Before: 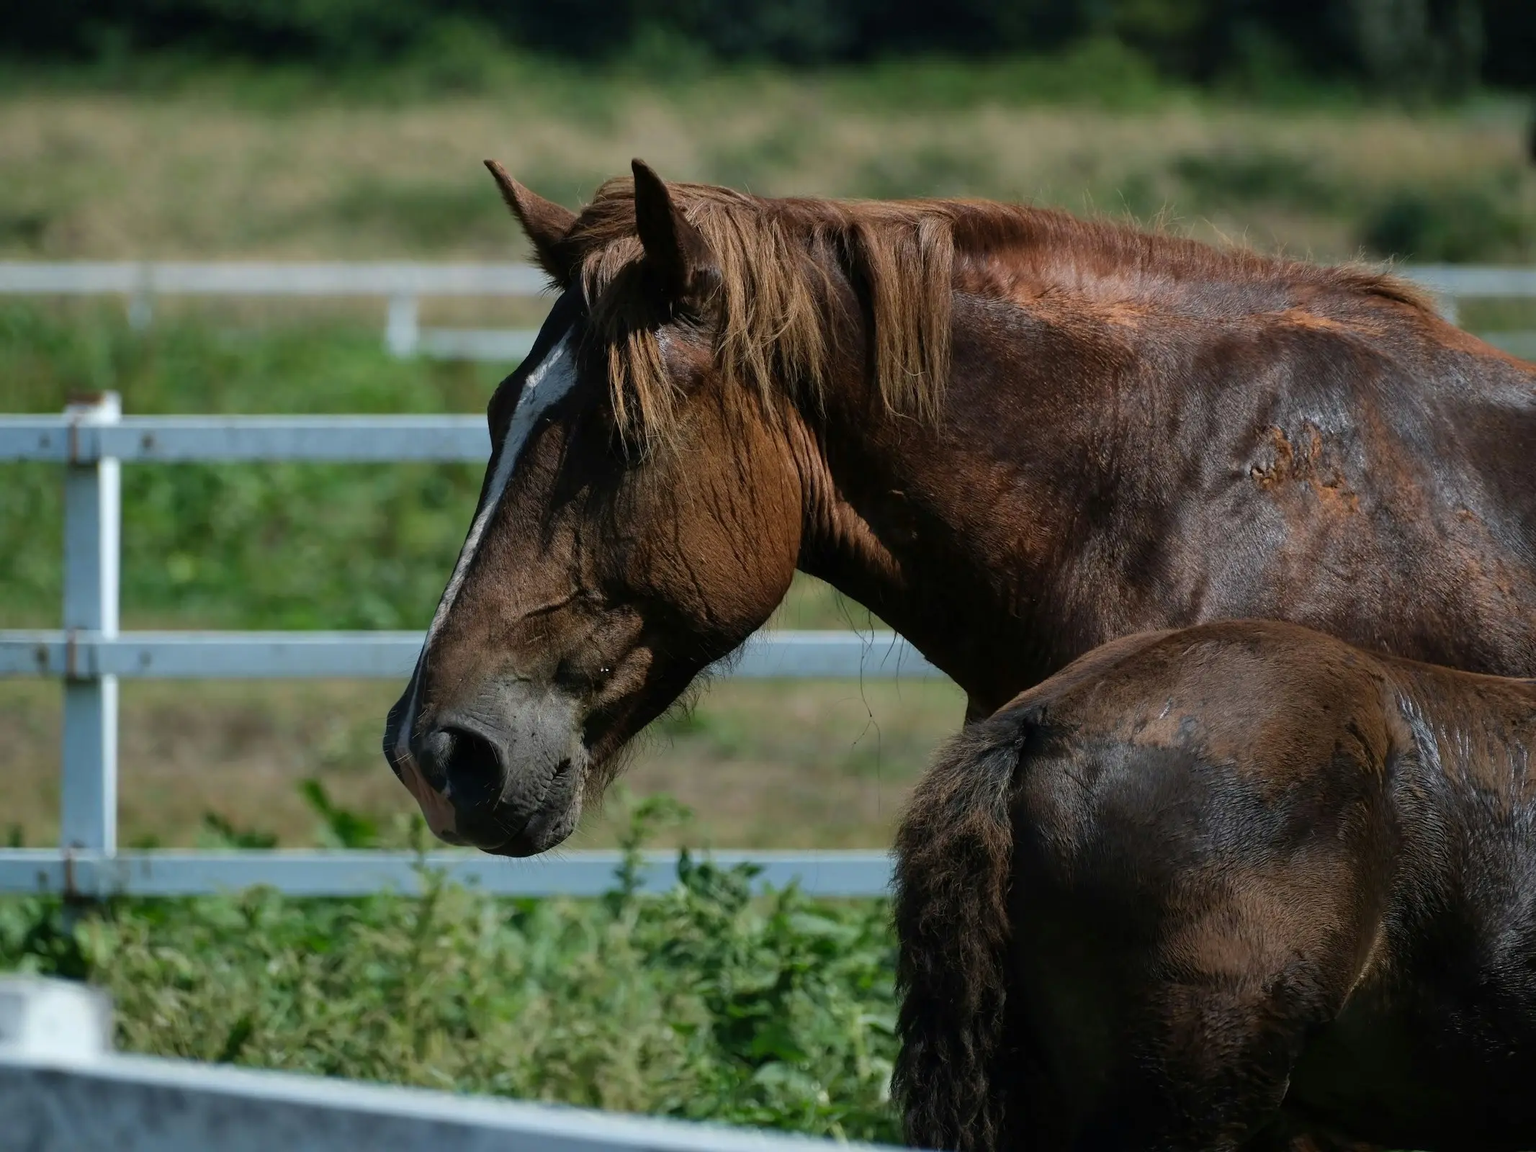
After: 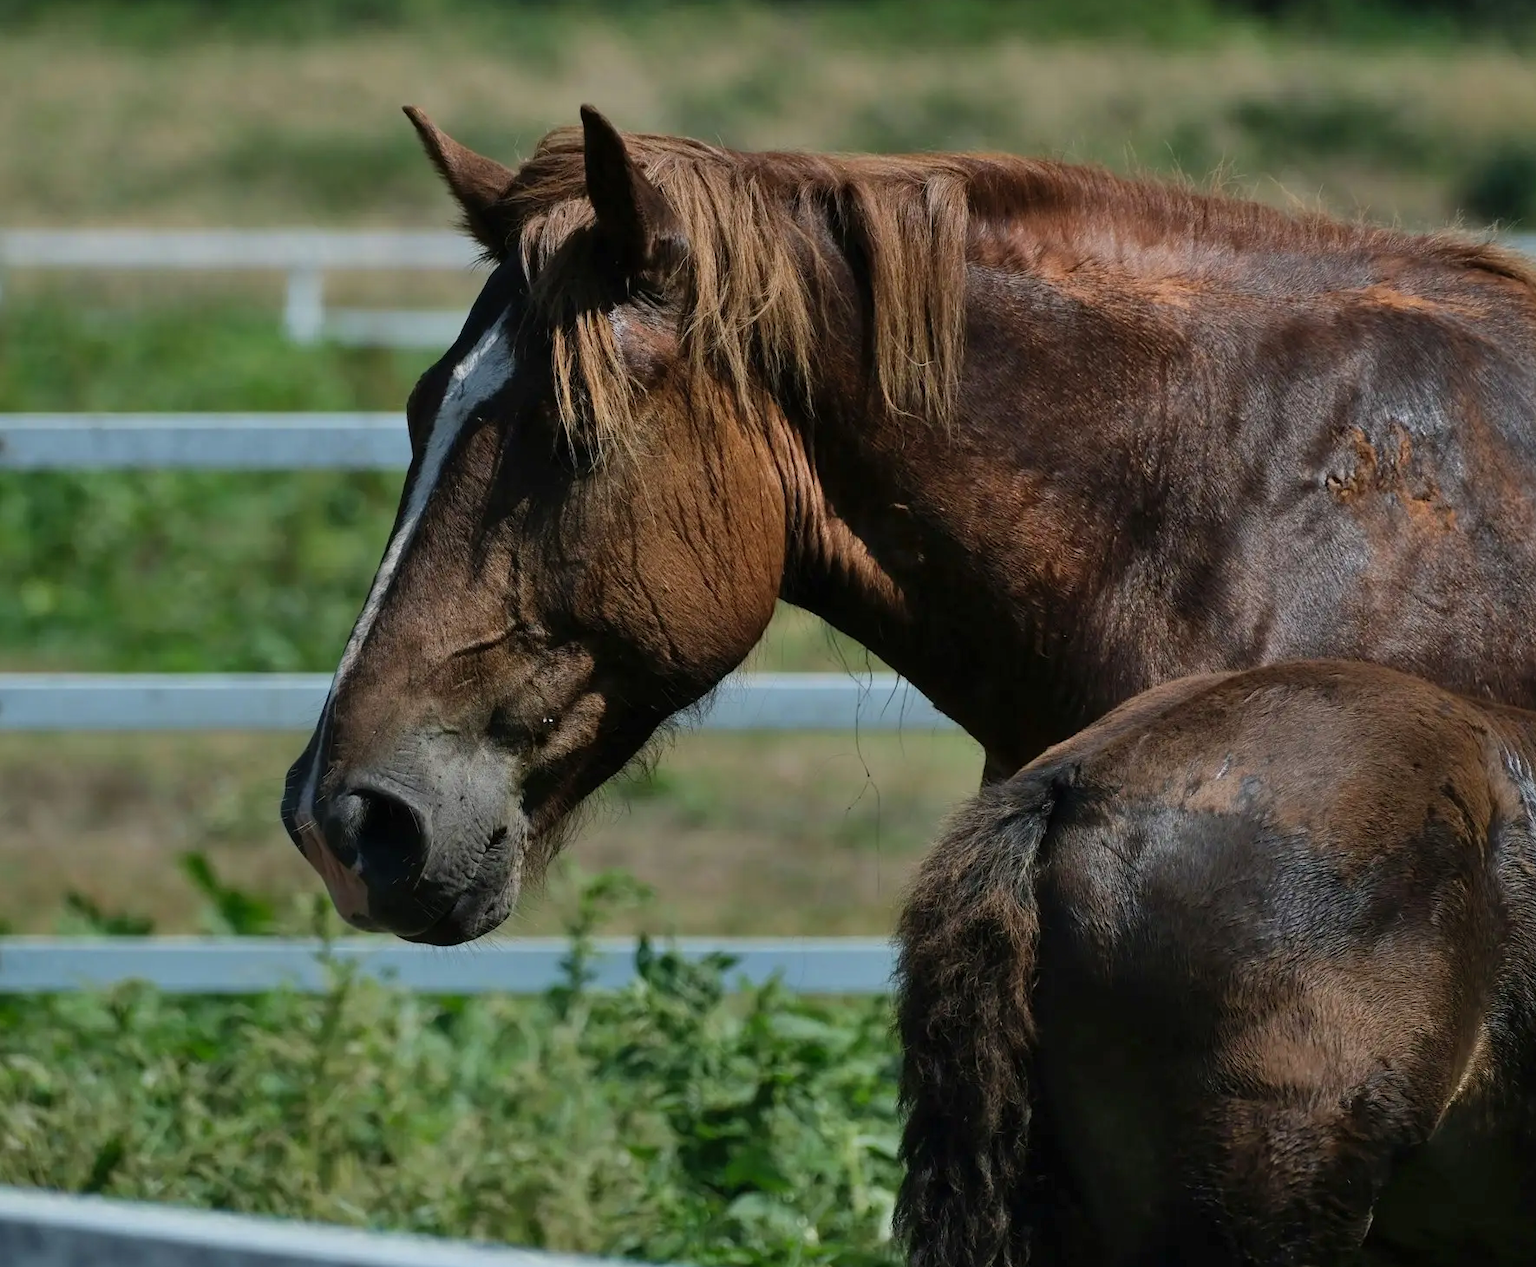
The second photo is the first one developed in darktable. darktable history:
shadows and highlights: shadows 43.62, white point adjustment -1.36, soften with gaussian
crop: left 9.764%, top 6.271%, right 7.204%, bottom 2.4%
